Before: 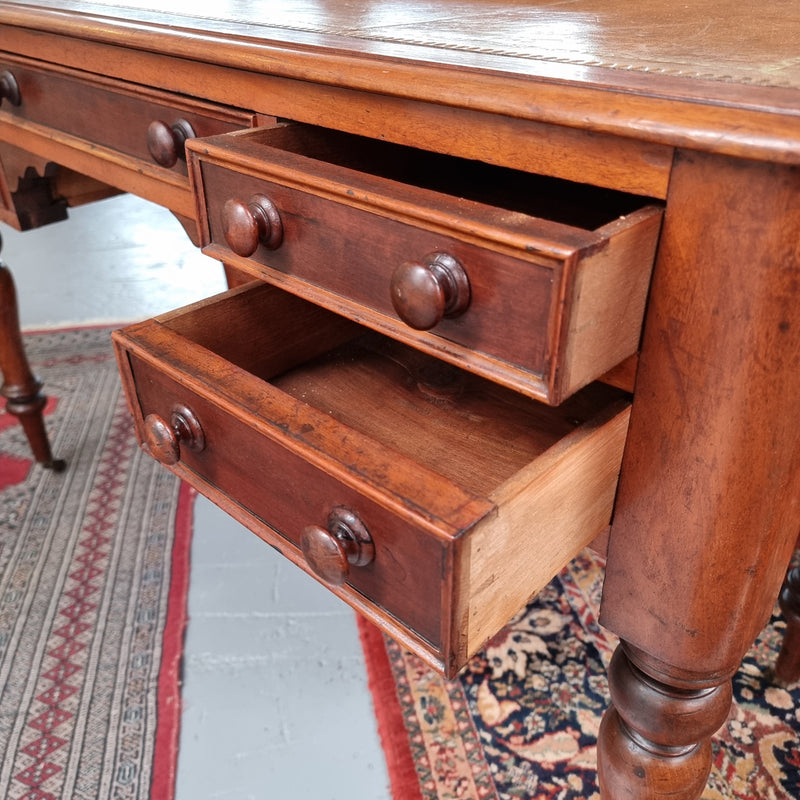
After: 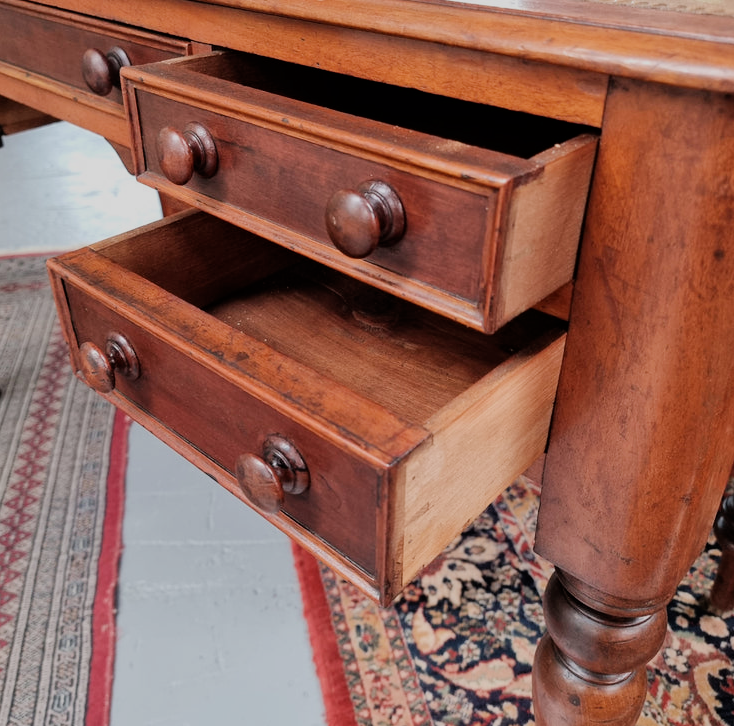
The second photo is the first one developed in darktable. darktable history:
crop and rotate: left 8.2%, top 9.243%
filmic rgb: black relative exposure -7.65 EV, white relative exposure 4.56 EV, hardness 3.61, contrast 1.054, iterations of high-quality reconstruction 10
